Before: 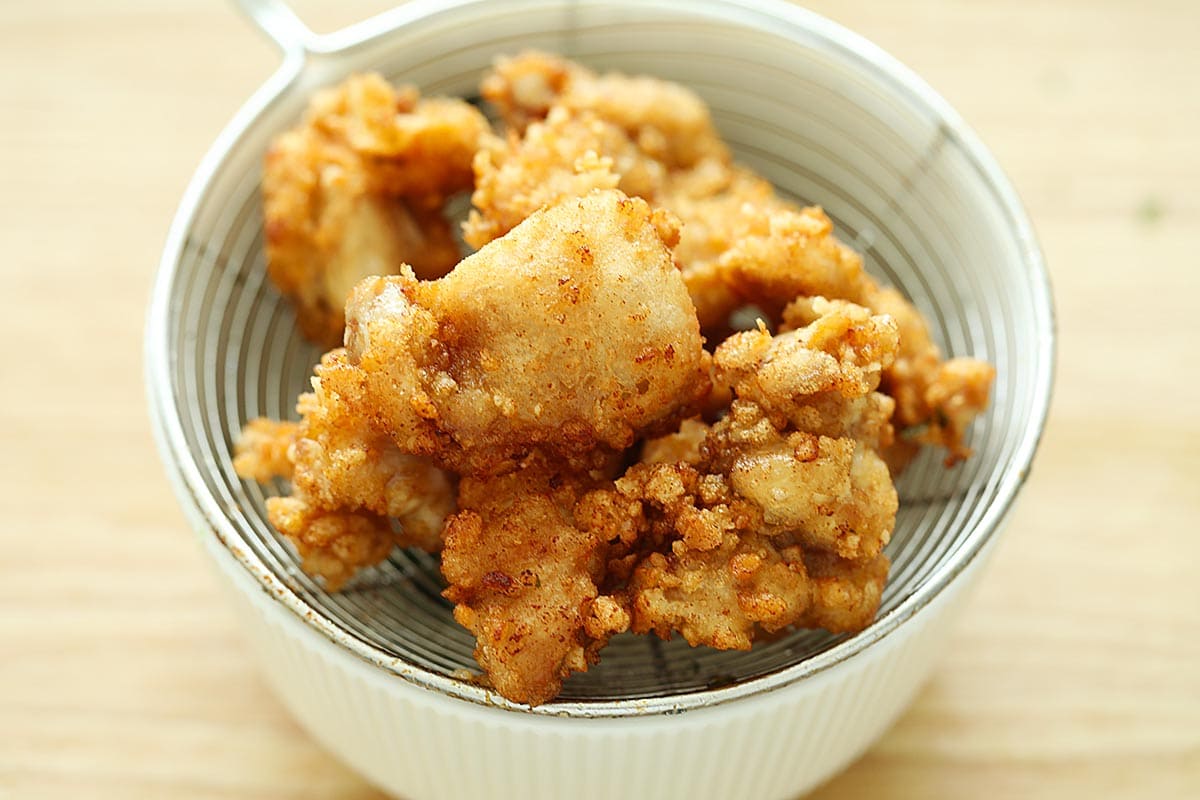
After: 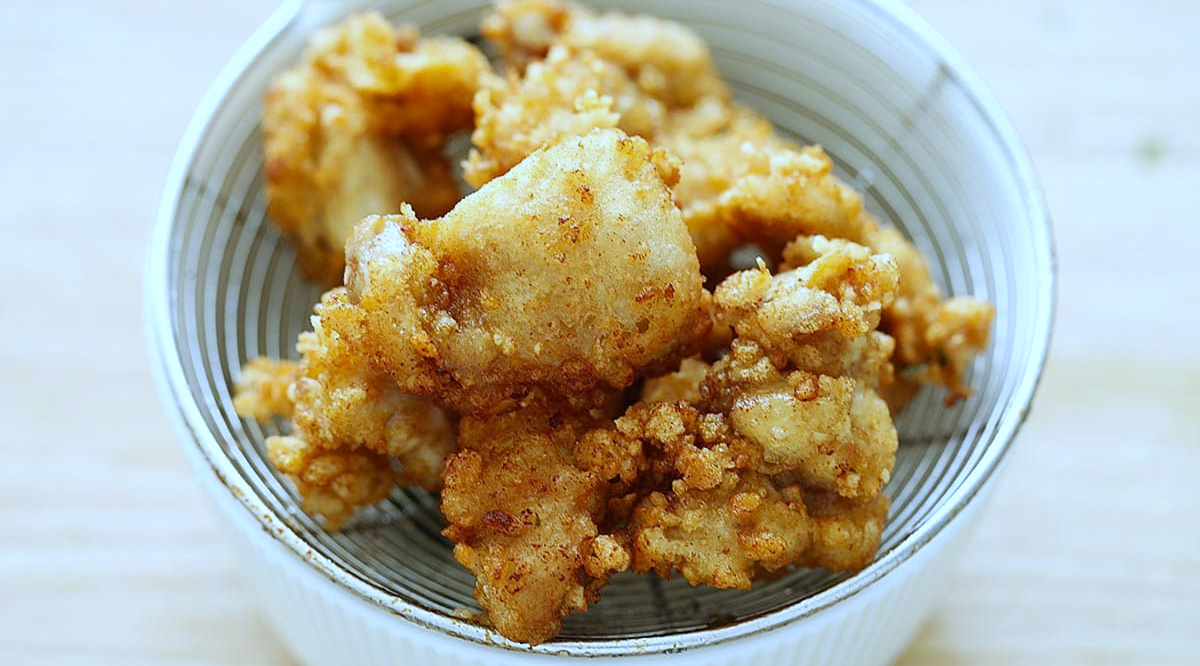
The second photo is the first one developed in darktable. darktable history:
white balance: red 0.871, blue 1.249
crop: top 7.625%, bottom 8.027%
